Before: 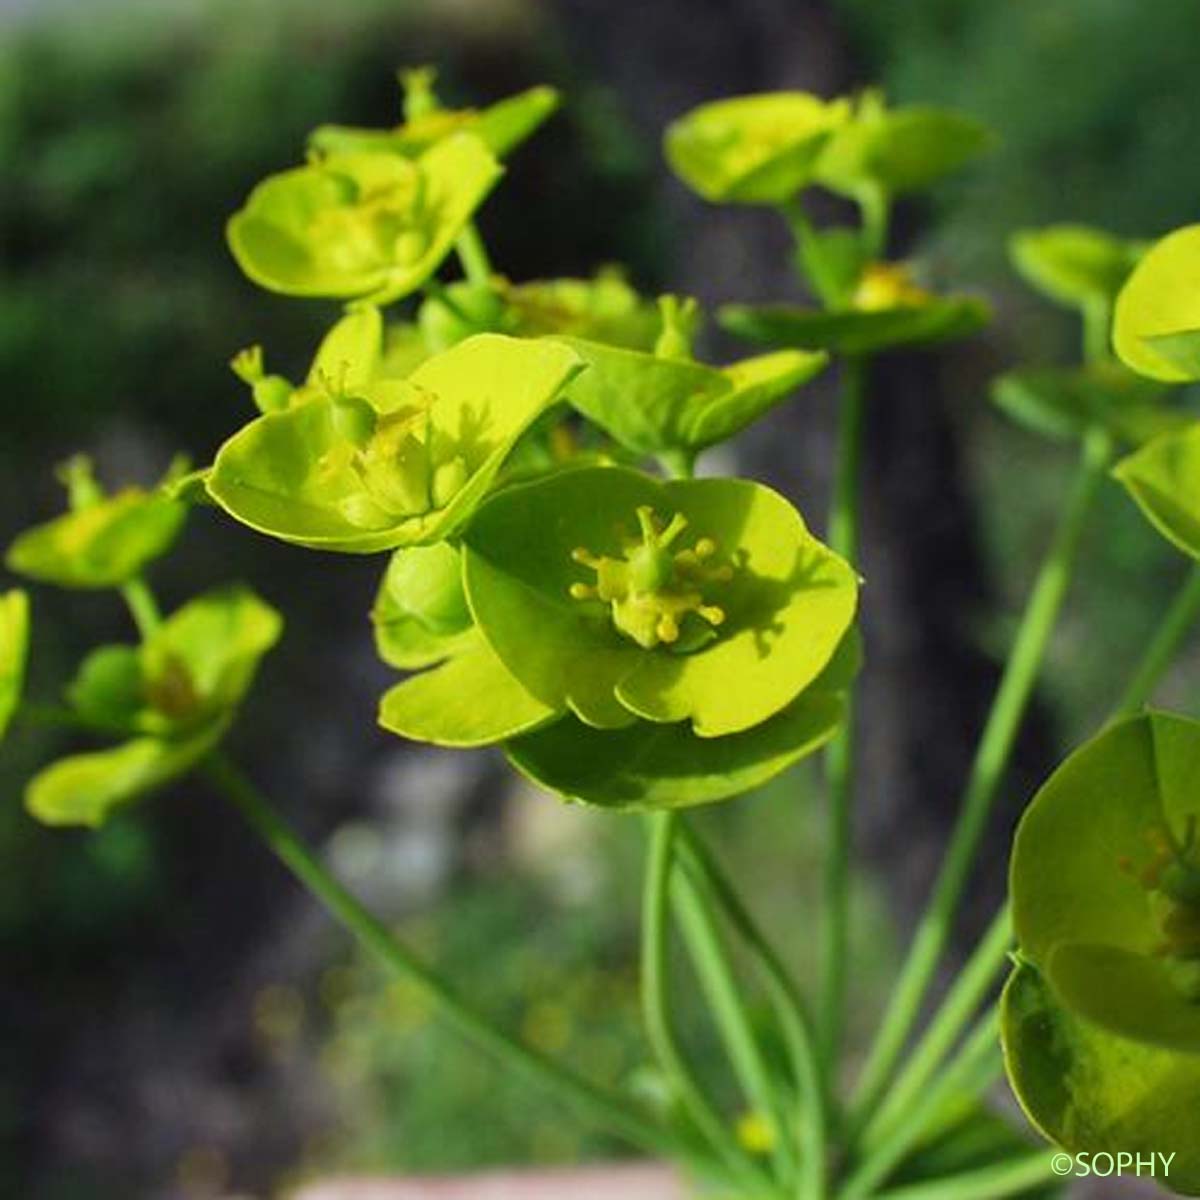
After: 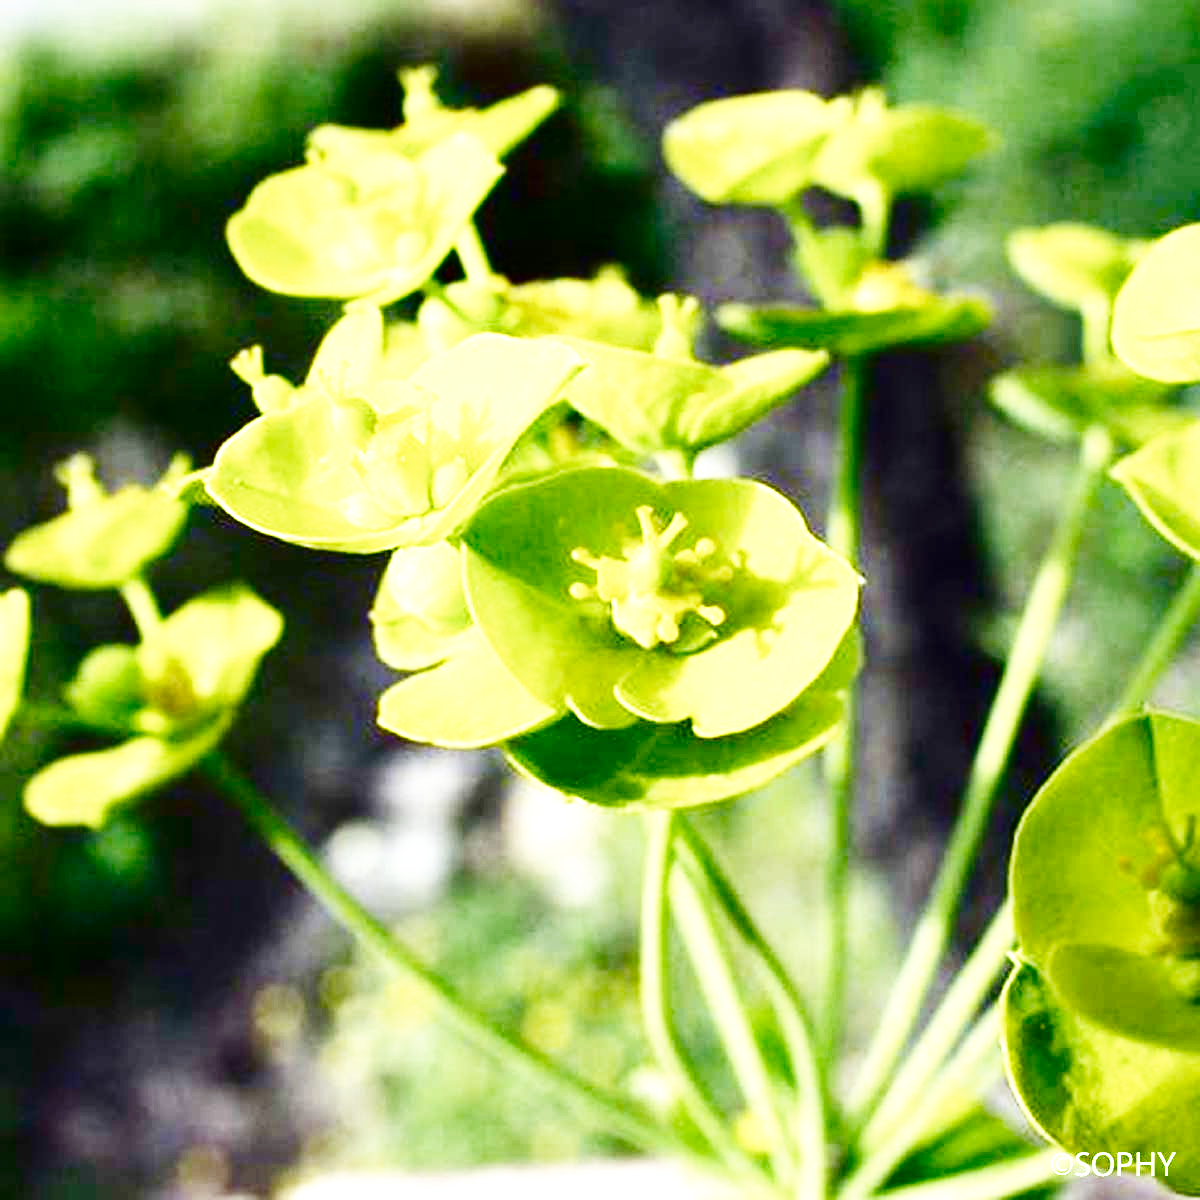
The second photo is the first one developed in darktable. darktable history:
exposure: black level correction 0, exposure 1.488 EV, compensate exposure bias true, compensate highlight preservation false
base curve: curves: ch0 [(0, 0.003) (0.001, 0.002) (0.006, 0.004) (0.02, 0.022) (0.048, 0.086) (0.094, 0.234) (0.162, 0.431) (0.258, 0.629) (0.385, 0.8) (0.548, 0.918) (0.751, 0.988) (1, 1)], preserve colors none
contrast brightness saturation: brightness -0.514
